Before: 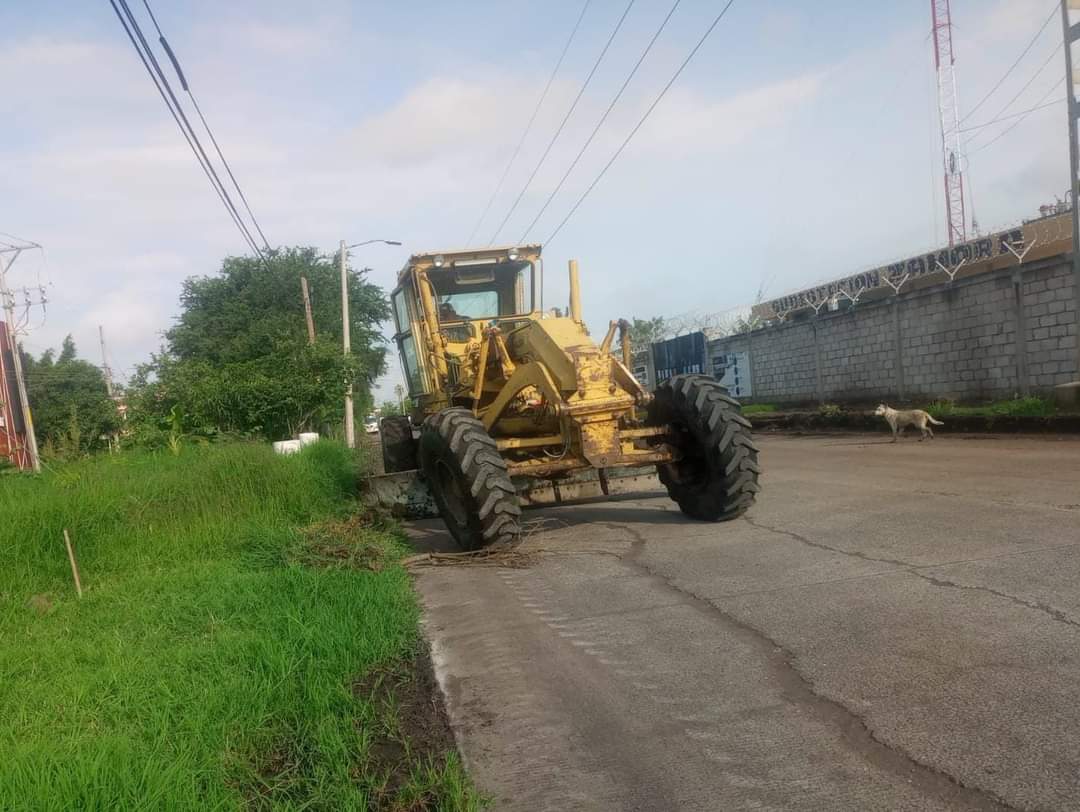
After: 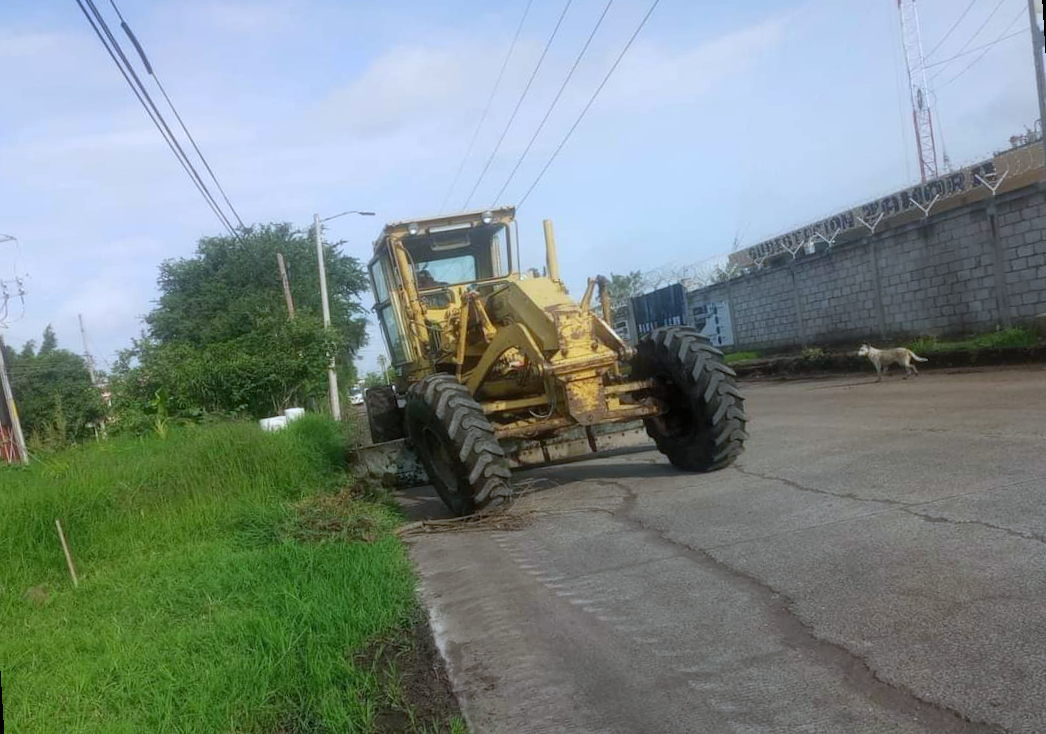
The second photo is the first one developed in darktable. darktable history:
rotate and perspective: rotation -3.52°, crop left 0.036, crop right 0.964, crop top 0.081, crop bottom 0.919
white balance: red 0.924, blue 1.095
